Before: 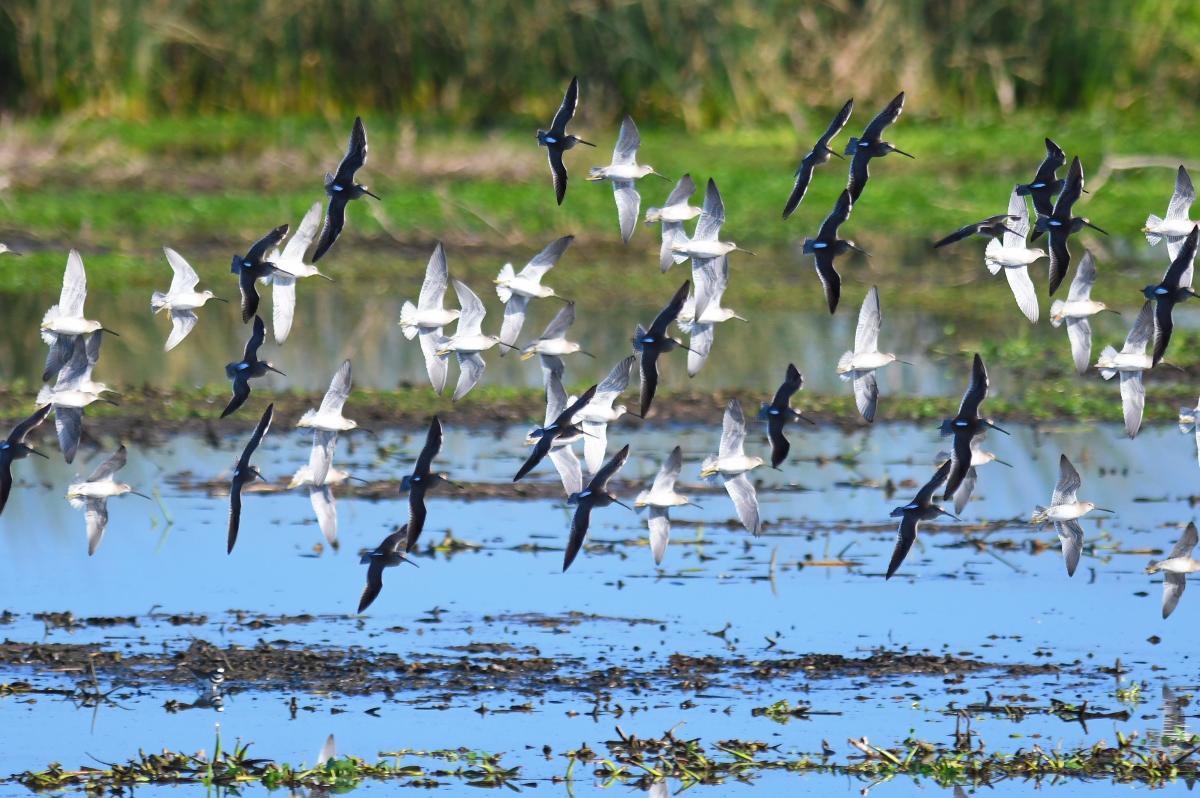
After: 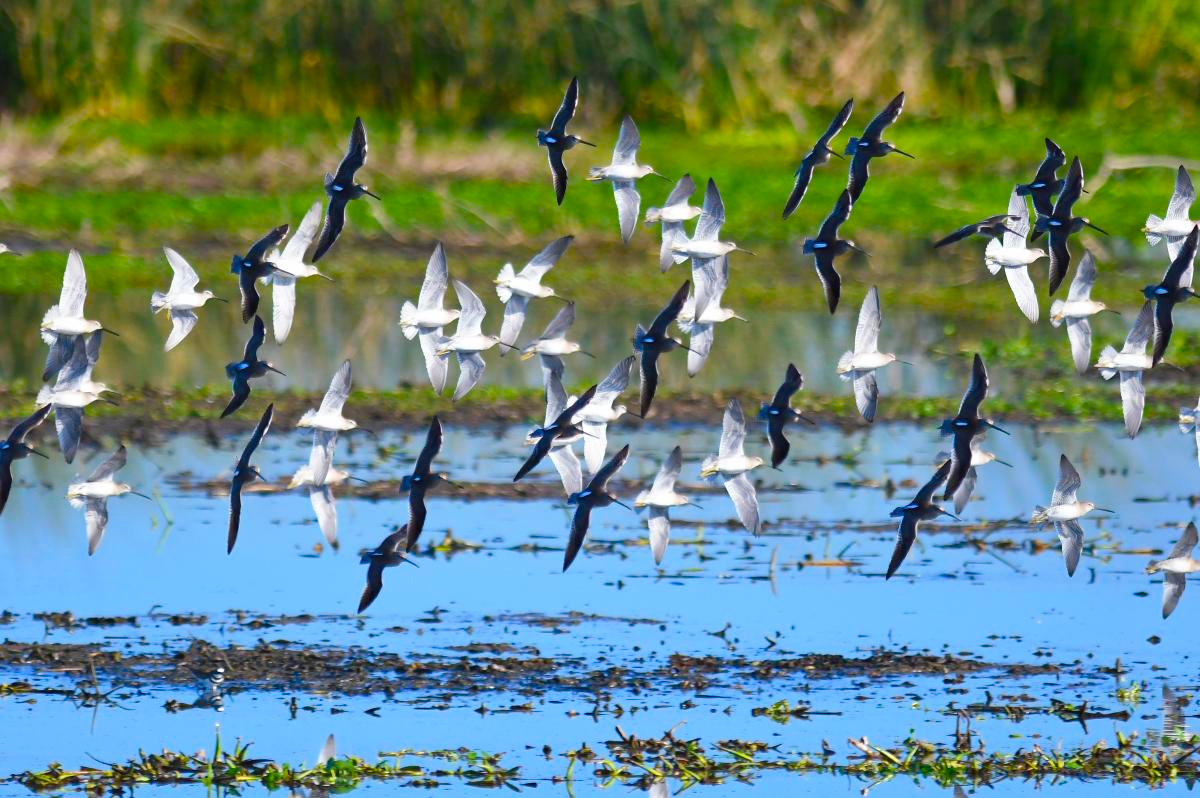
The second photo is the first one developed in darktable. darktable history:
color balance rgb: perceptual saturation grading › global saturation 20%, perceptual saturation grading › highlights 3.758%, perceptual saturation grading › shadows 49.246%
